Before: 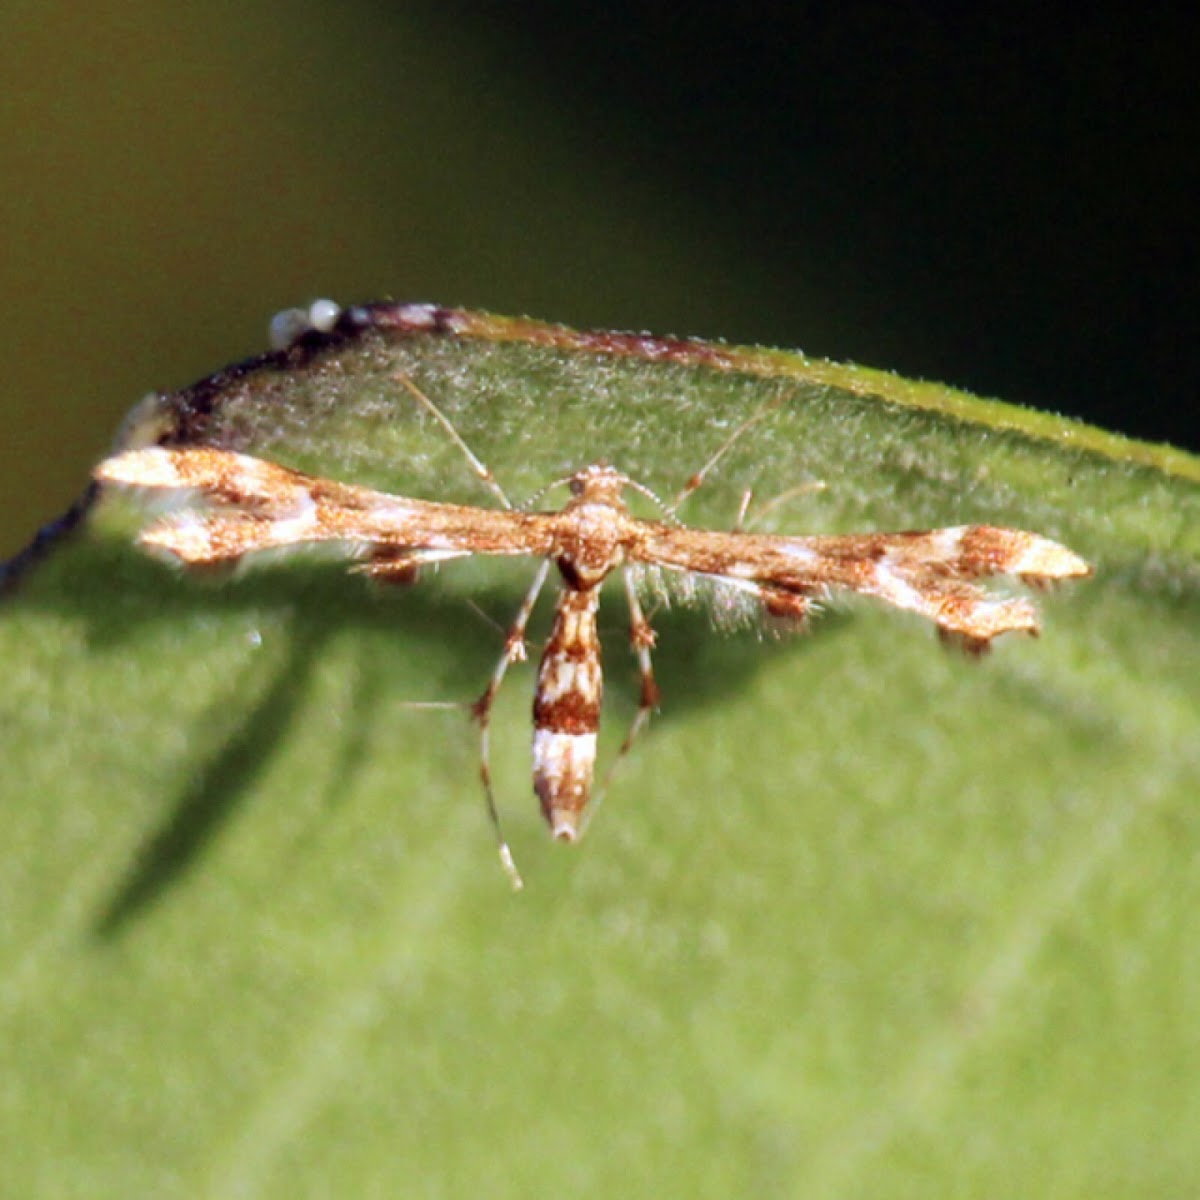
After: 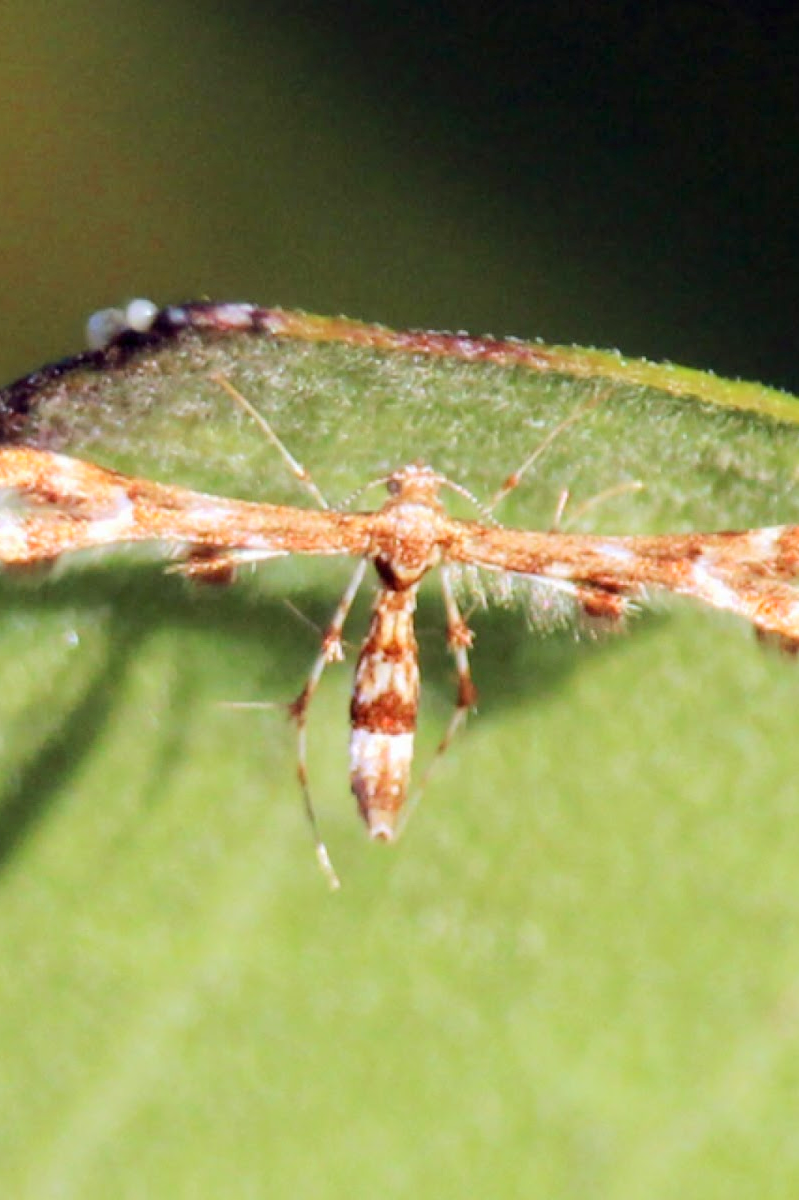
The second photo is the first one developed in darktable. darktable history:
crop and rotate: left 15.329%, right 18.039%
base curve: curves: ch0 [(0, 0) (0.158, 0.273) (0.879, 0.895) (1, 1)]
